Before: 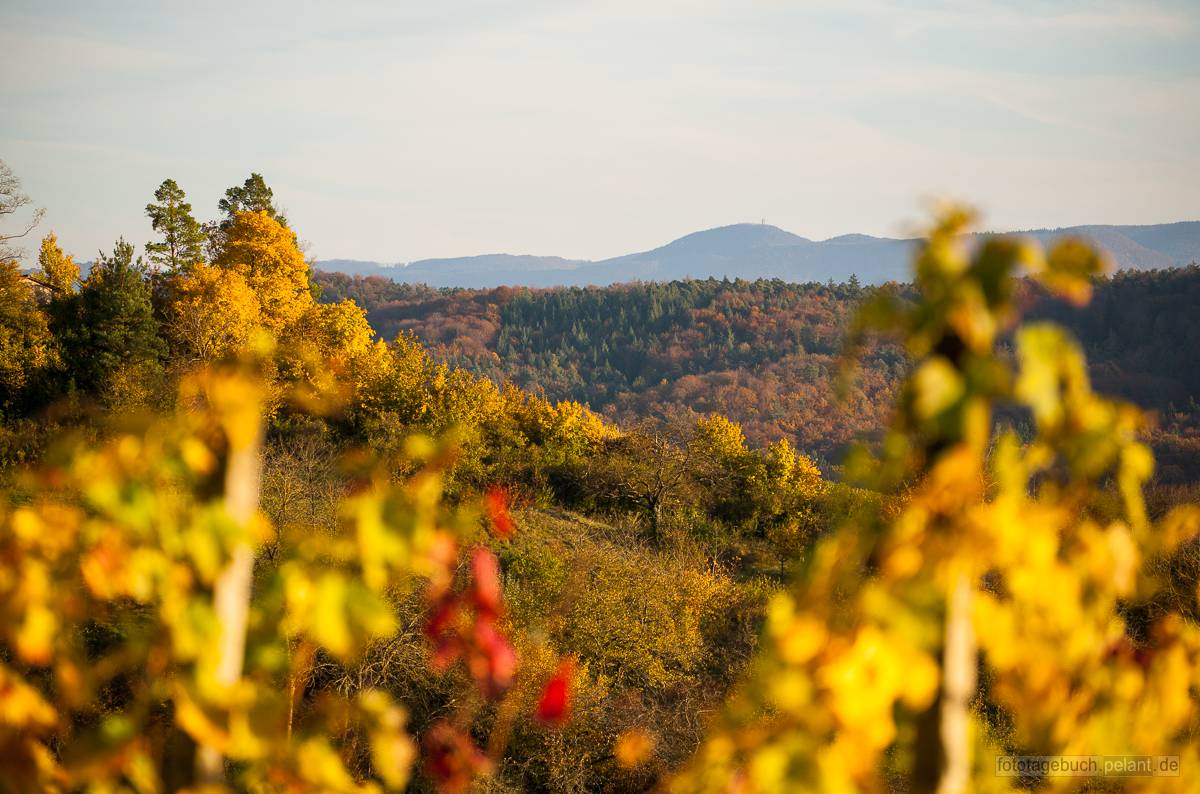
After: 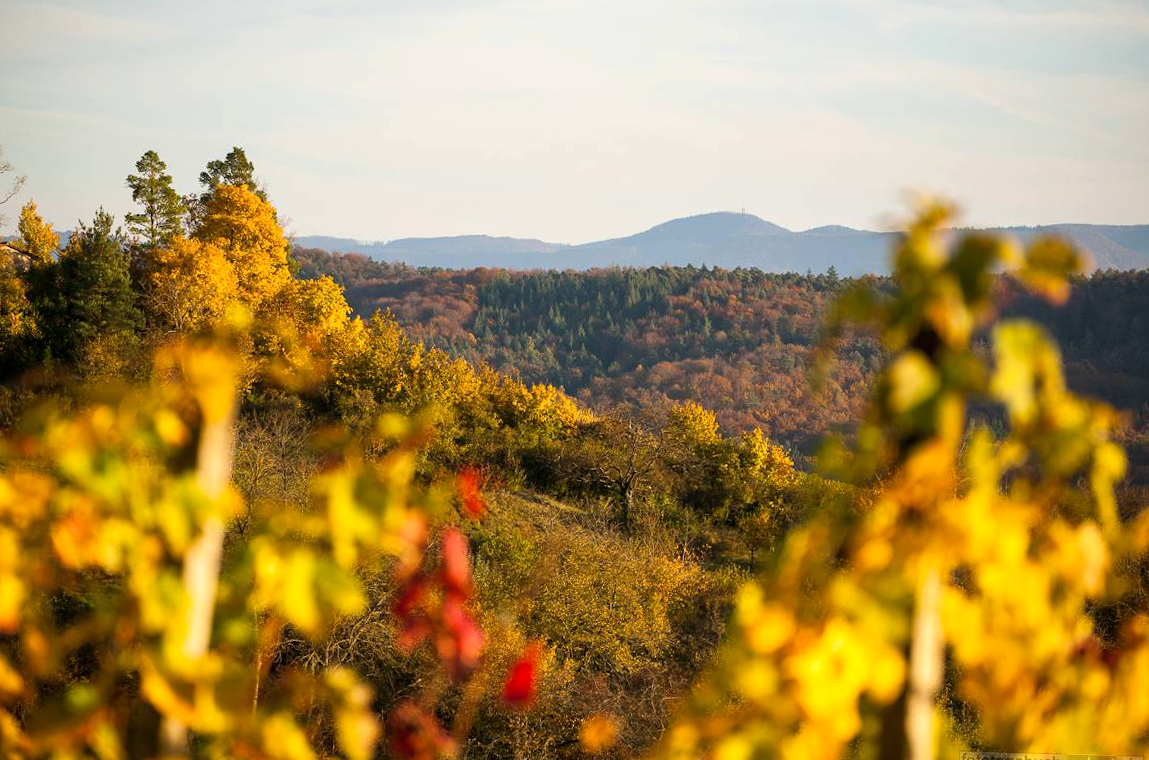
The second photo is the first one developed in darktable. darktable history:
levels: mode automatic, gray 50.8%
crop and rotate: angle -1.69°
